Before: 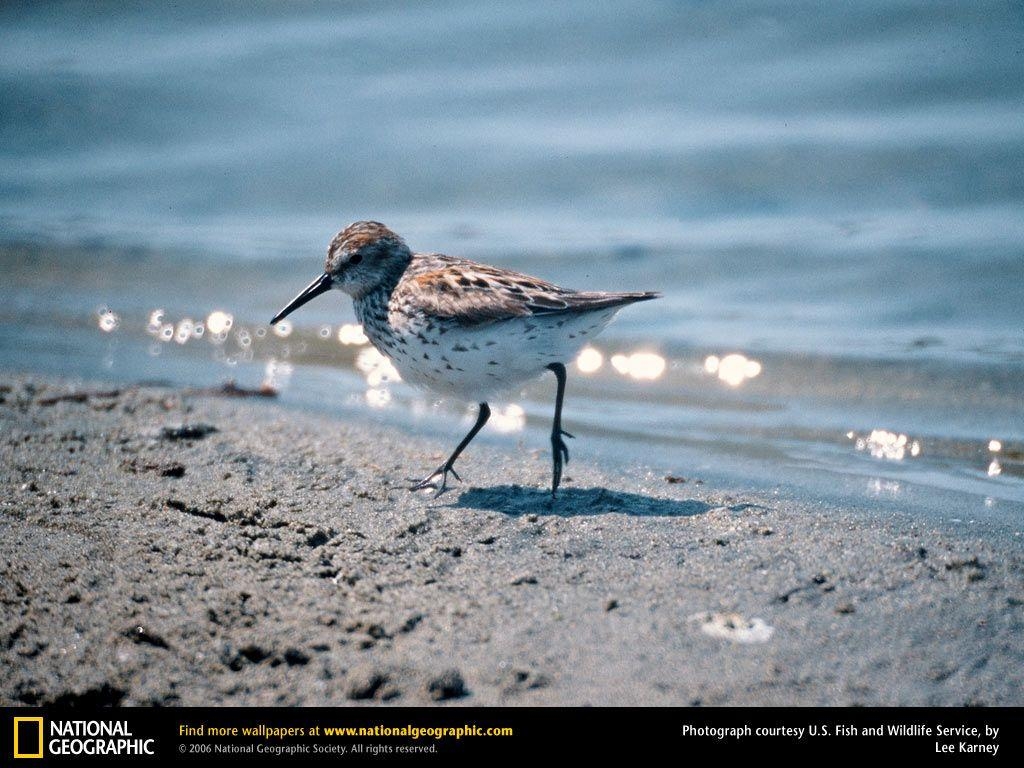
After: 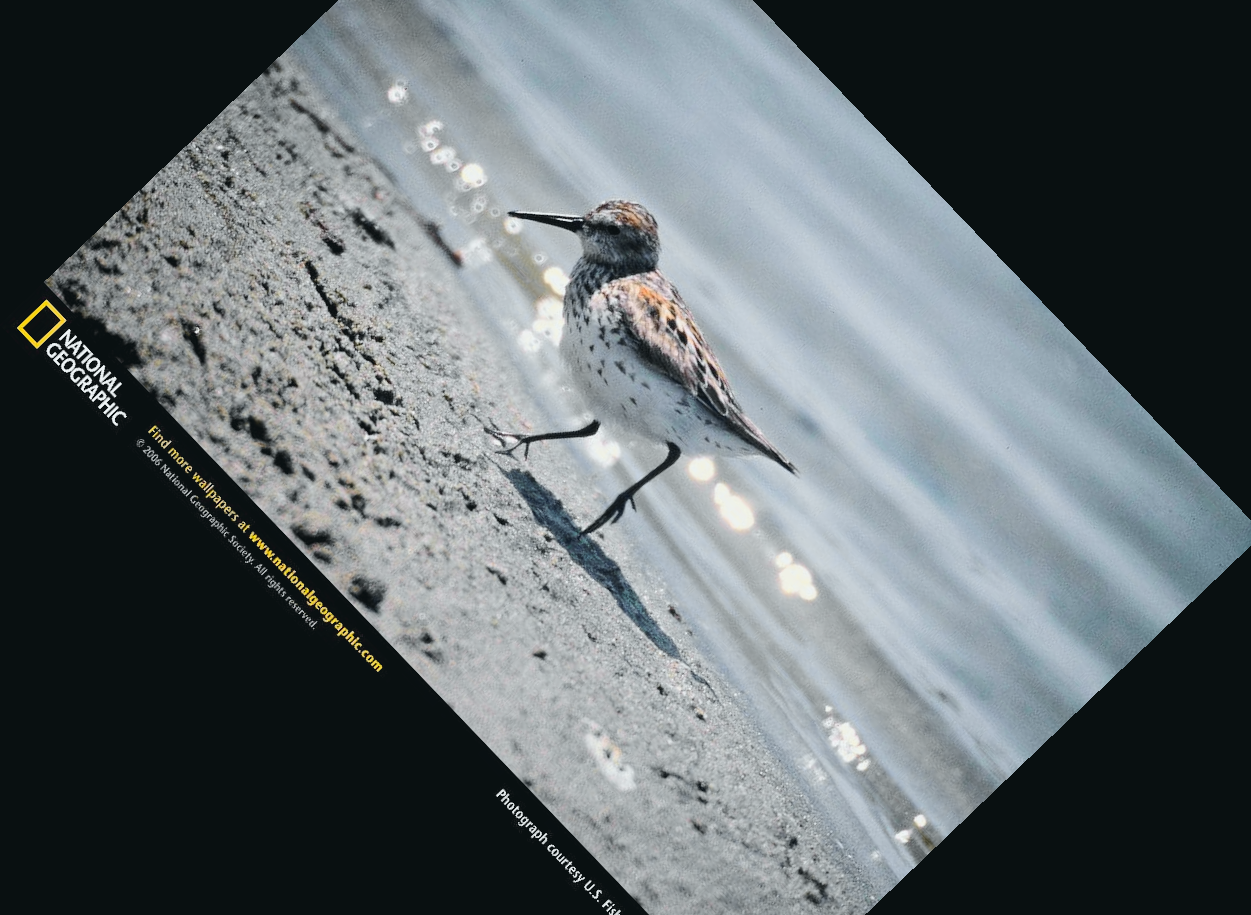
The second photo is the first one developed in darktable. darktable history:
tone curve: curves: ch0 [(0, 0) (0.071, 0.06) (0.253, 0.242) (0.437, 0.498) (0.55, 0.644) (0.657, 0.749) (0.823, 0.876) (1, 0.99)]; ch1 [(0, 0) (0.346, 0.307) (0.408, 0.369) (0.453, 0.457) (0.476, 0.489) (0.502, 0.493) (0.521, 0.515) (0.537, 0.531) (0.612, 0.641) (0.676, 0.728) (1, 1)]; ch2 [(0, 0) (0.346, 0.34) (0.434, 0.46) (0.485, 0.494) (0.5, 0.494) (0.511, 0.504) (0.537, 0.551) (0.579, 0.599) (0.625, 0.686) (1, 1)], color space Lab, independent channels, preserve colors none
contrast brightness saturation: contrast -0.1, saturation -0.1
crop and rotate: angle -46.26°, top 16.234%, right 0.912%, bottom 11.704%
